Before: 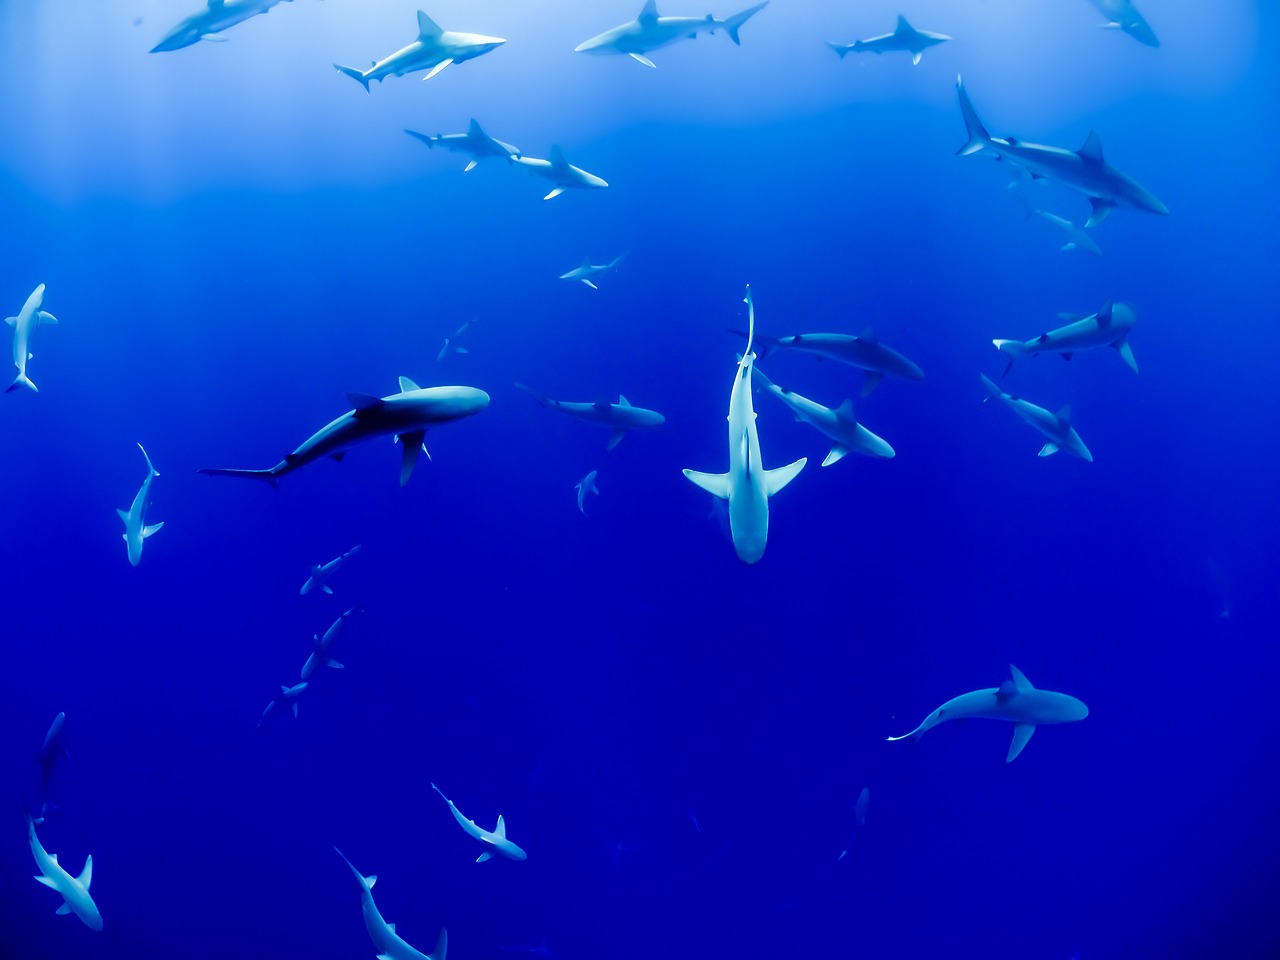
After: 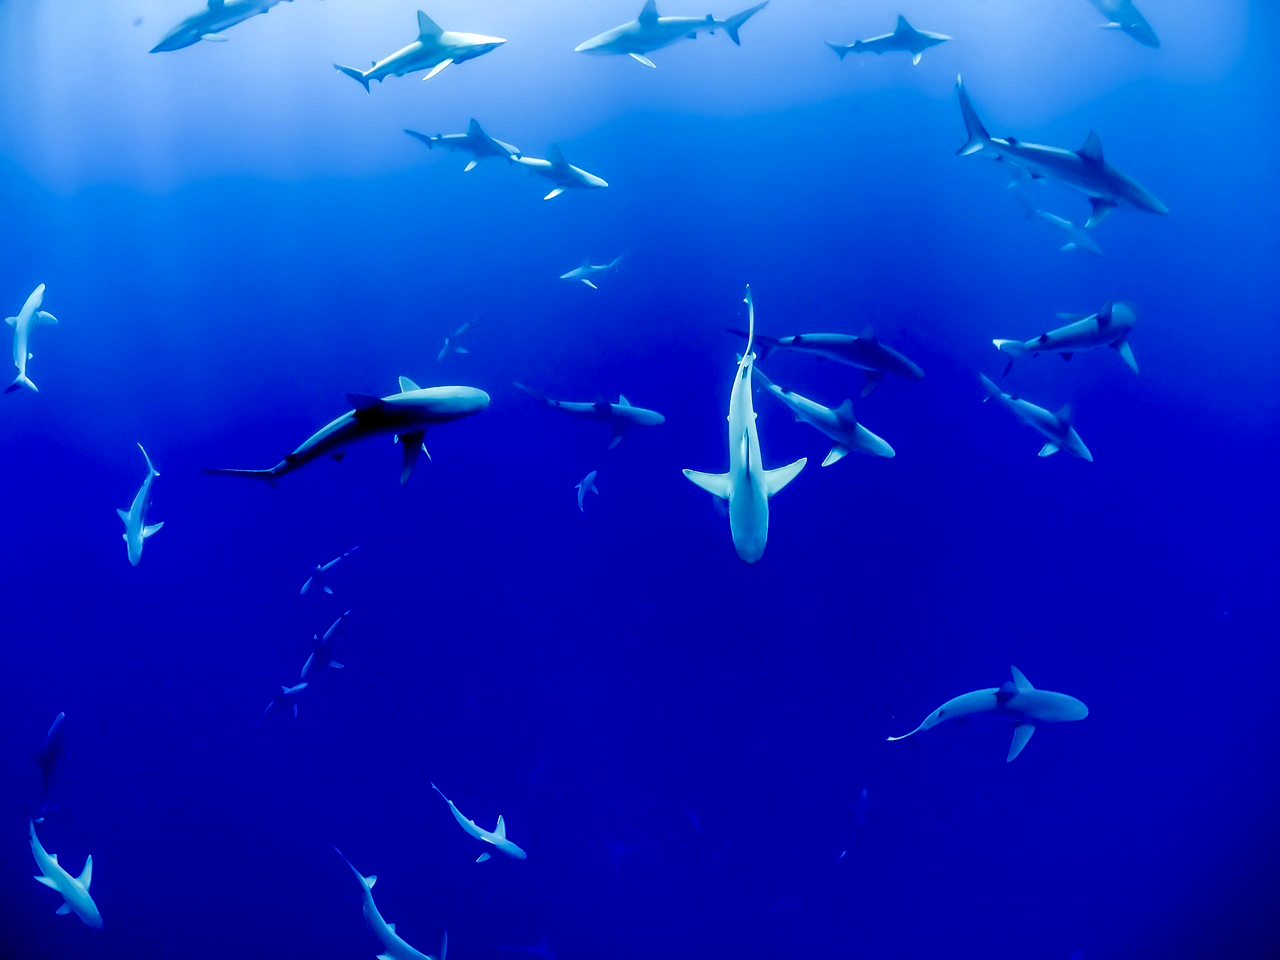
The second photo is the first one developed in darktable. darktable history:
exposure: black level correction 0.016, exposure -0.009 EV, compensate highlight preservation false
local contrast: detail 130%
